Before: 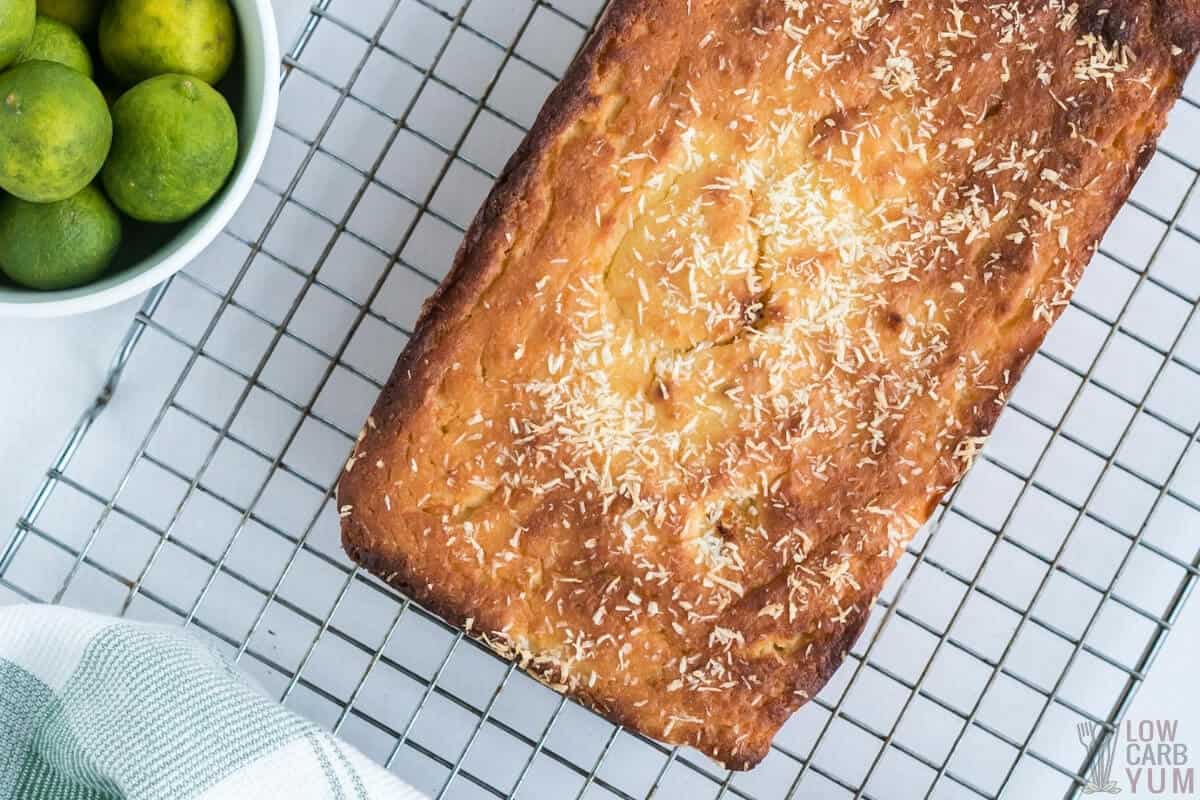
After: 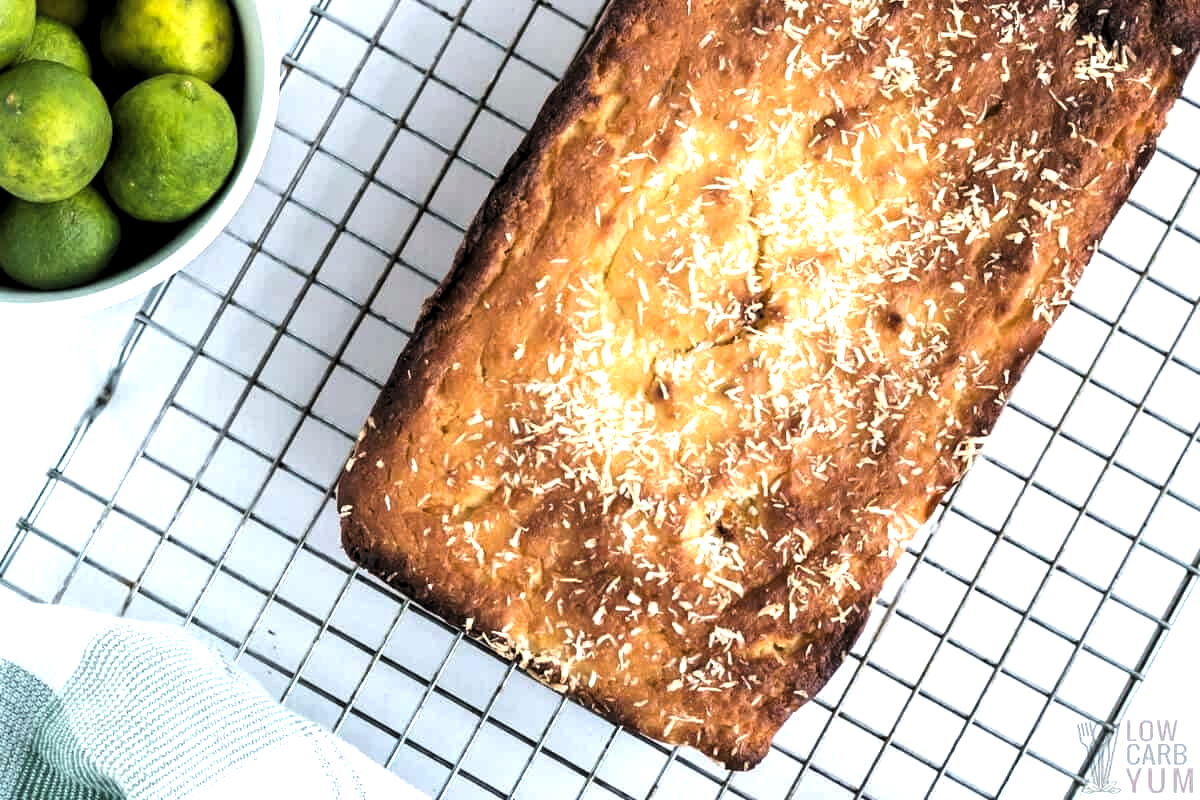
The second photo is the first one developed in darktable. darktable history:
exposure: exposure 0.169 EV, compensate highlight preservation false
levels: levels [0.129, 0.519, 0.867]
